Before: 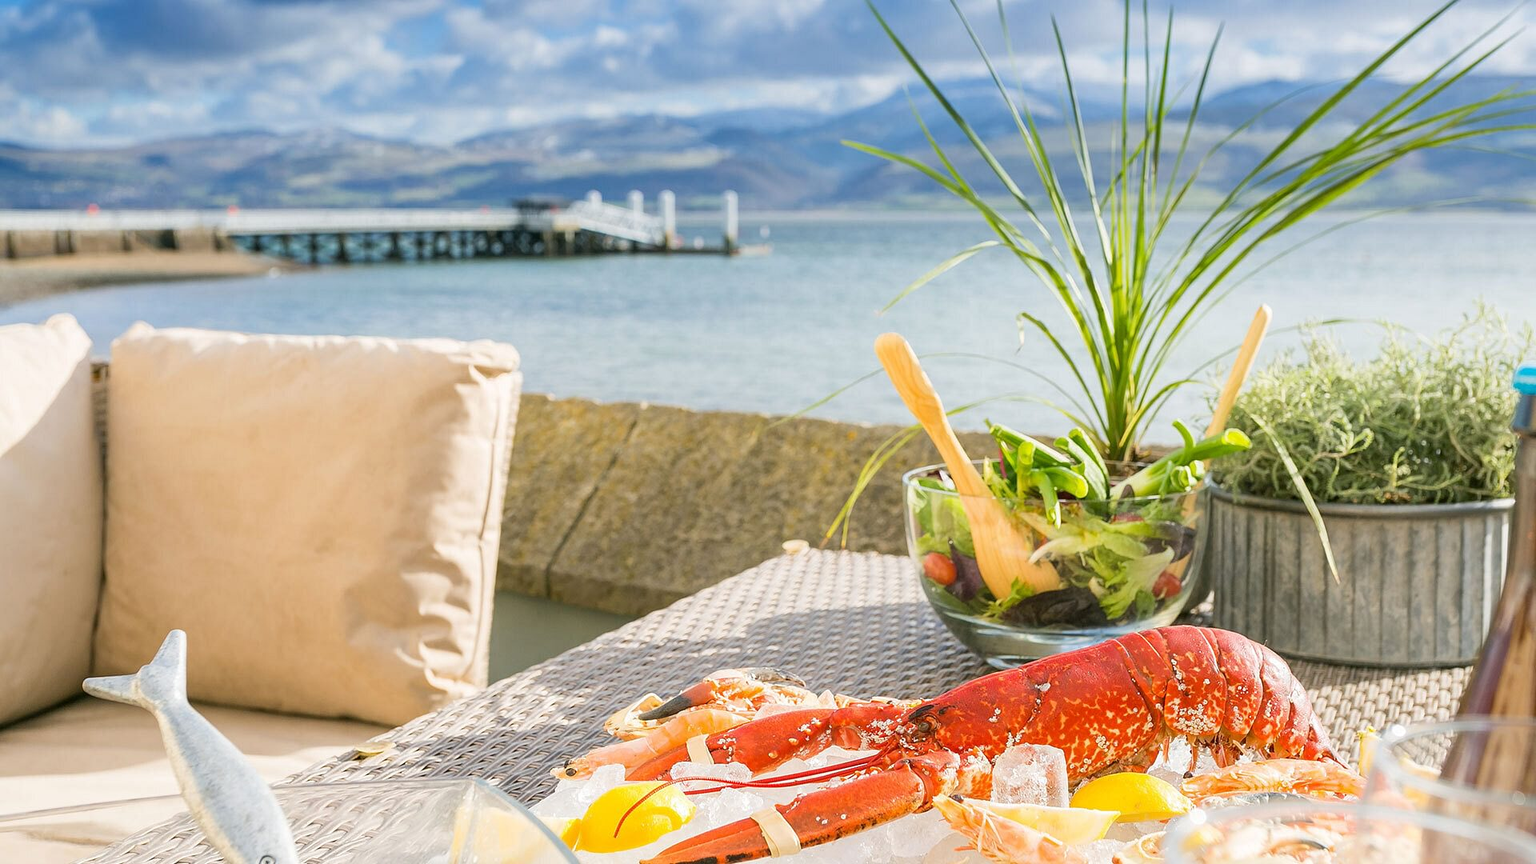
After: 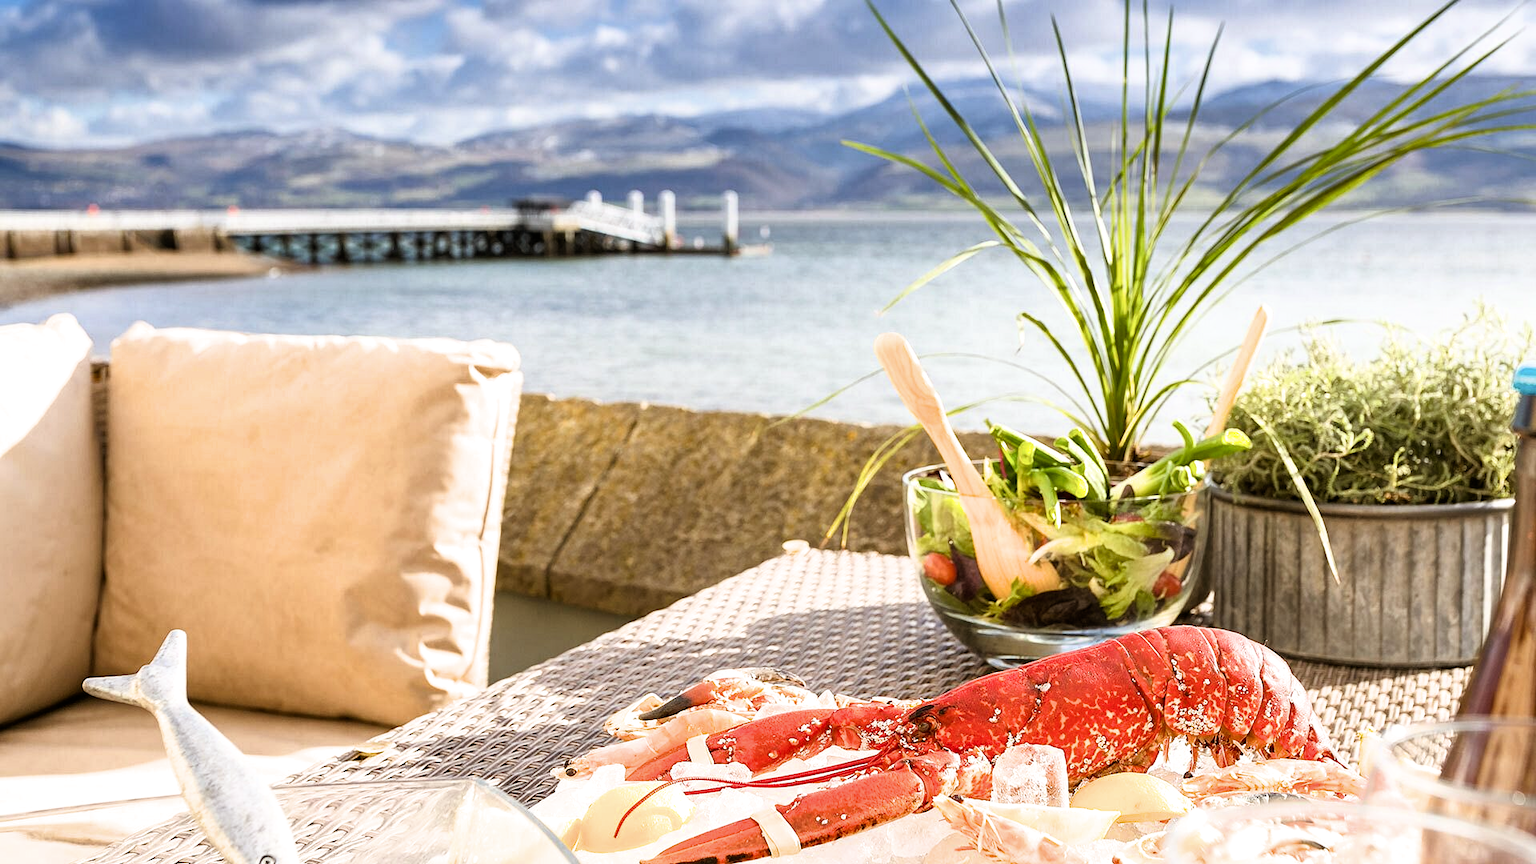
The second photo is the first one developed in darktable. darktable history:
shadows and highlights: shadows 37.27, highlights -28.18, soften with gaussian
filmic rgb: white relative exposure 2.2 EV, hardness 6.97
rgb levels: mode RGB, independent channels, levels [[0, 0.5, 1], [0, 0.521, 1], [0, 0.536, 1]]
